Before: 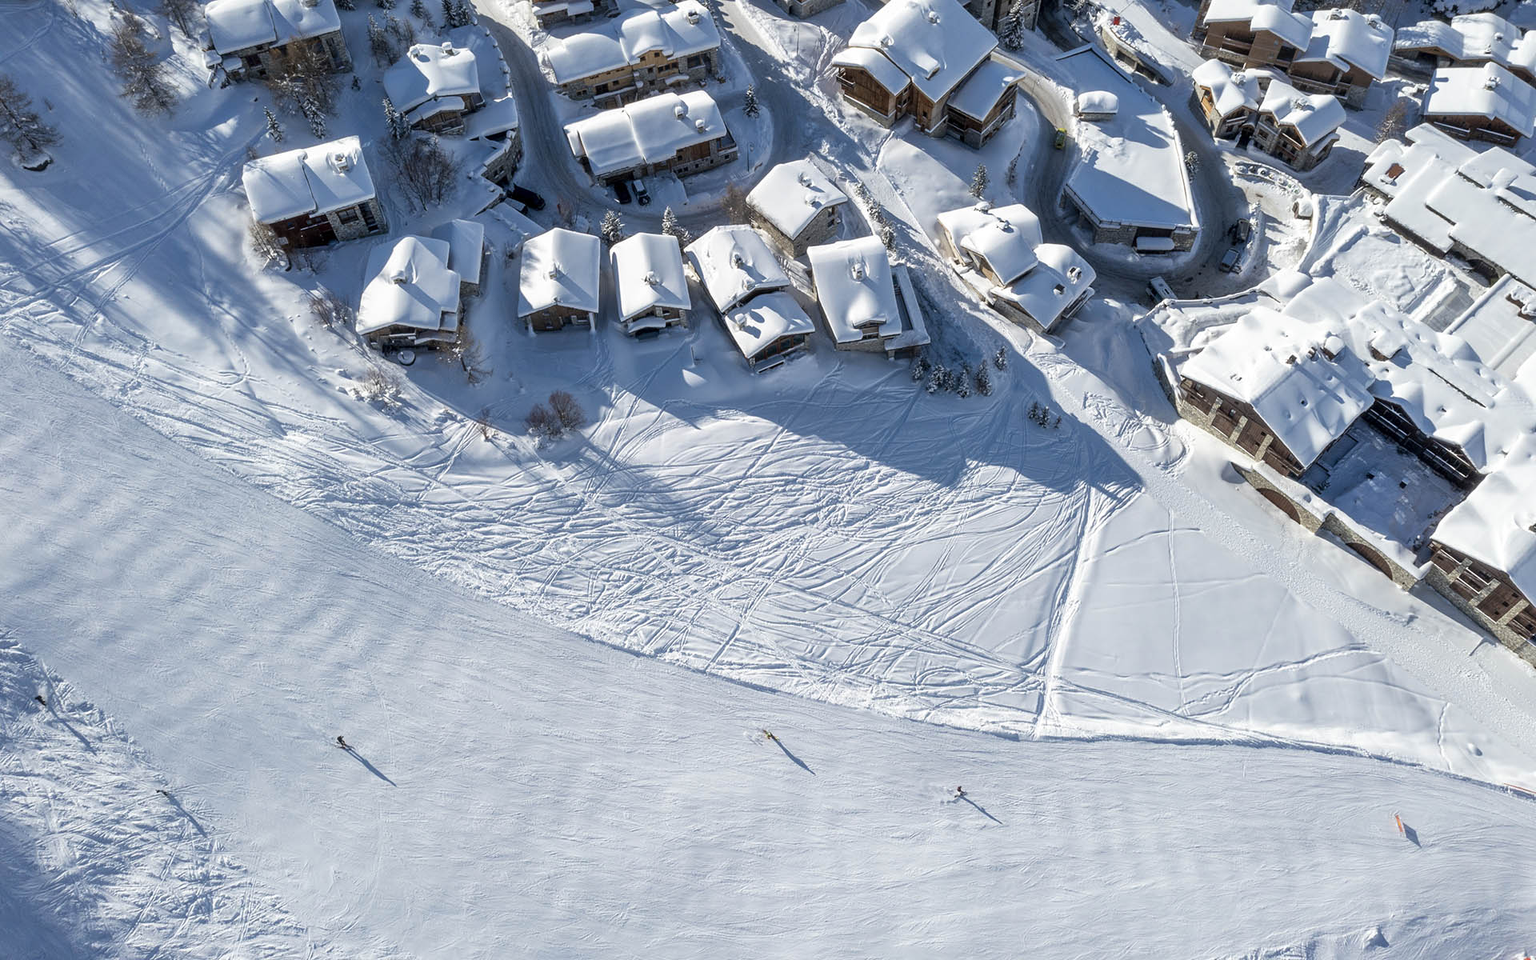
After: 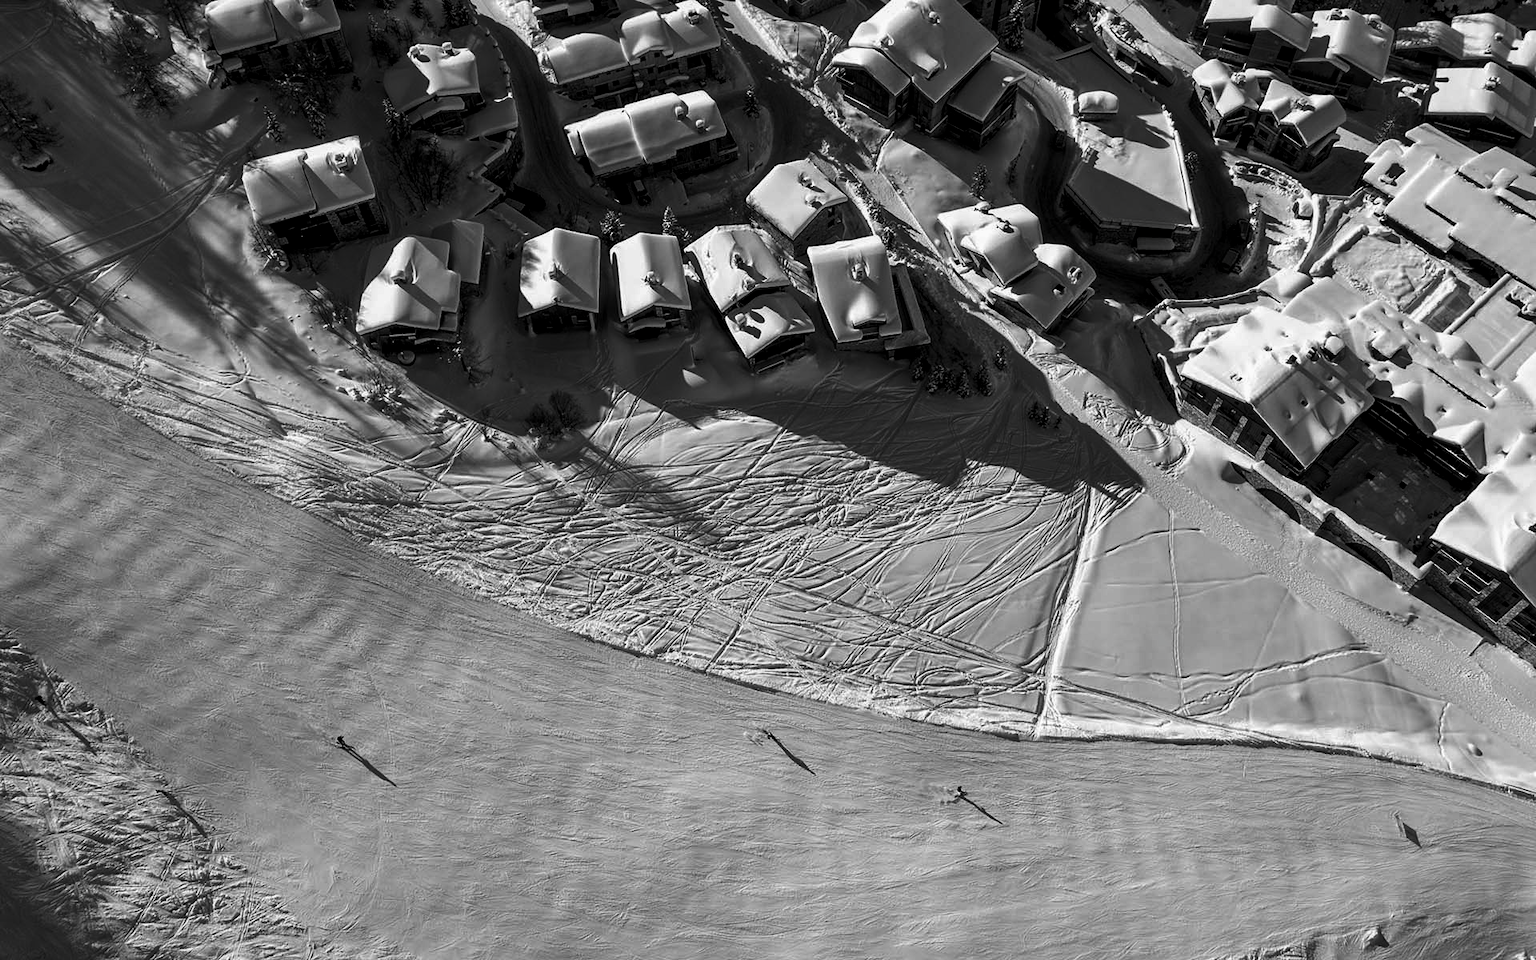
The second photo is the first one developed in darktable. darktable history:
local contrast: highlights 100%, shadows 102%, detail 120%, midtone range 0.2
contrast brightness saturation: contrast -0.03, brightness -0.589, saturation -0.997
